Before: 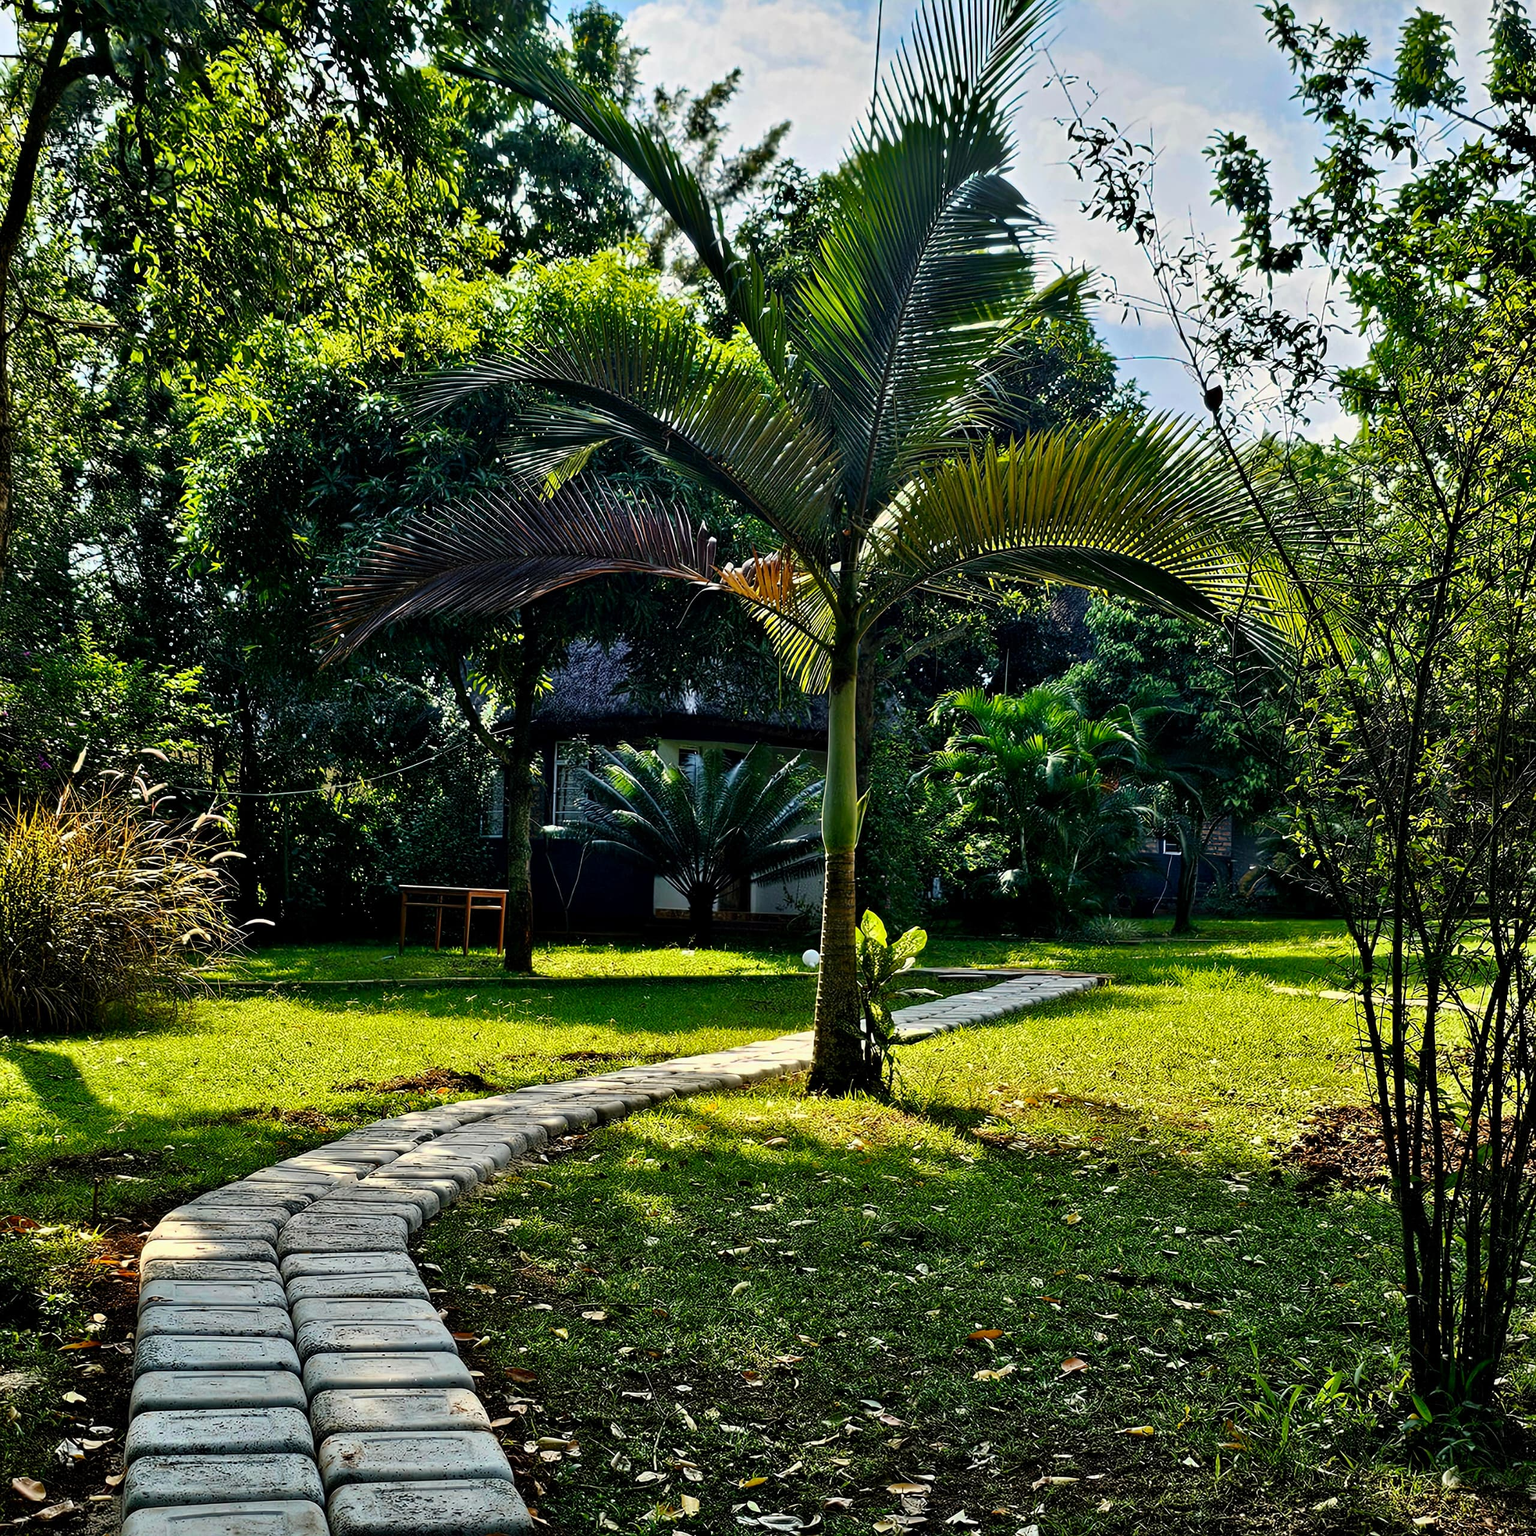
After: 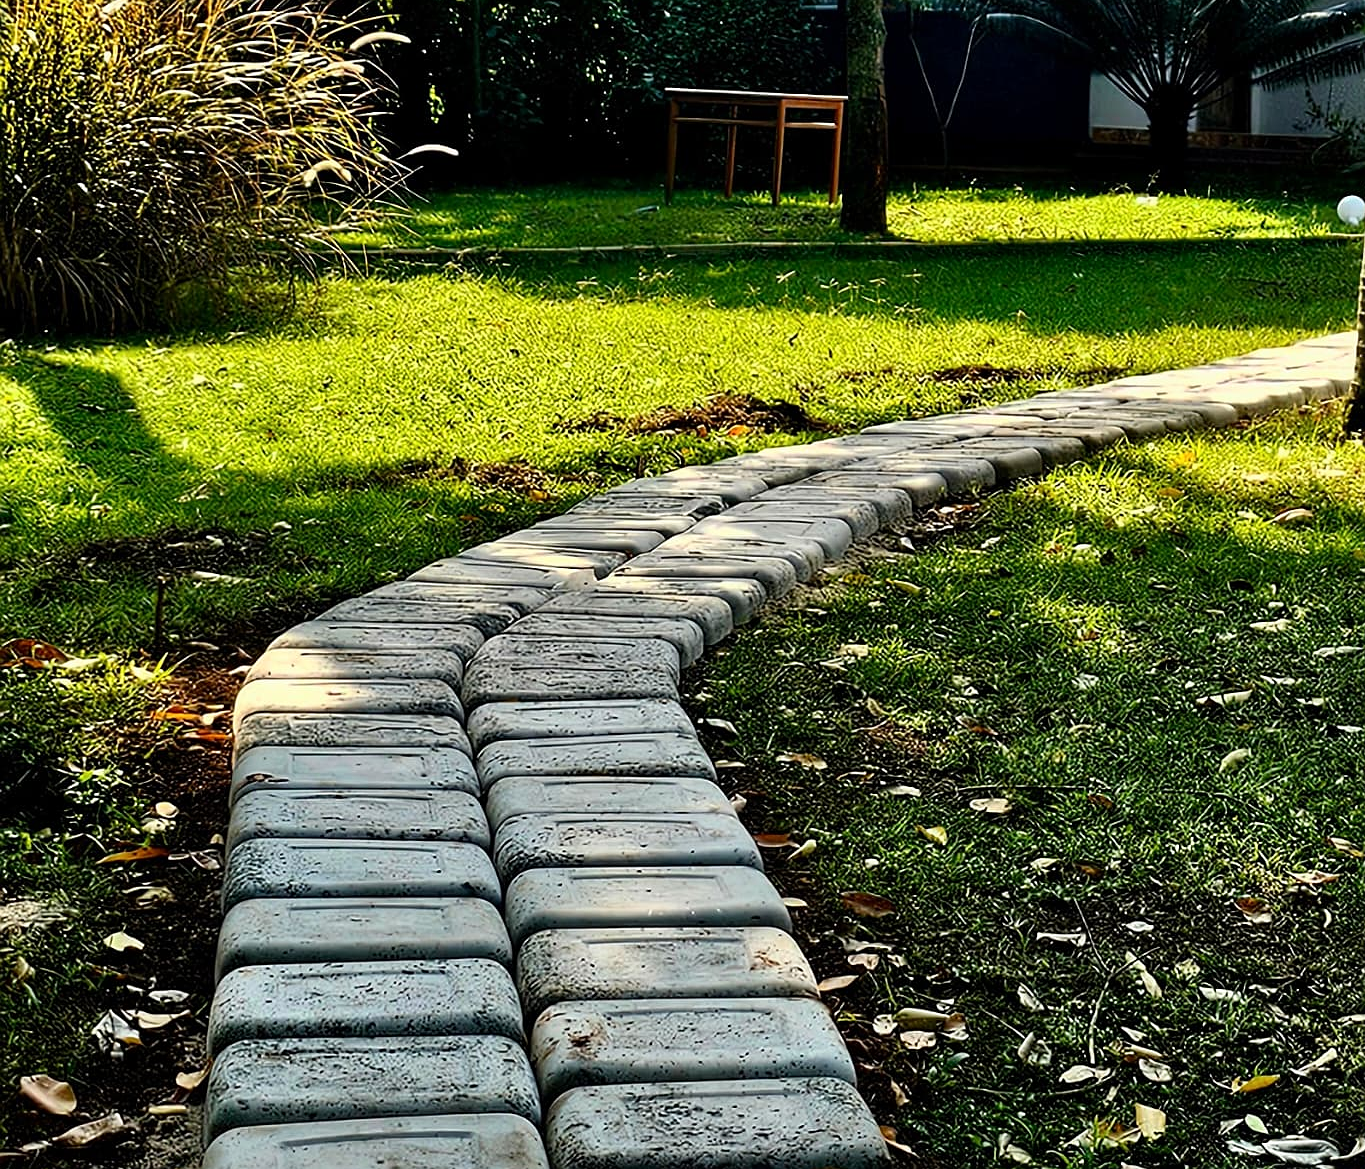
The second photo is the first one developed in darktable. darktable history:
crop and rotate: top 54.205%, right 46.674%, bottom 0.095%
contrast brightness saturation: contrast 0.096, brightness 0.024, saturation 0.015
sharpen: radius 1.308, amount 0.294, threshold 0.202
